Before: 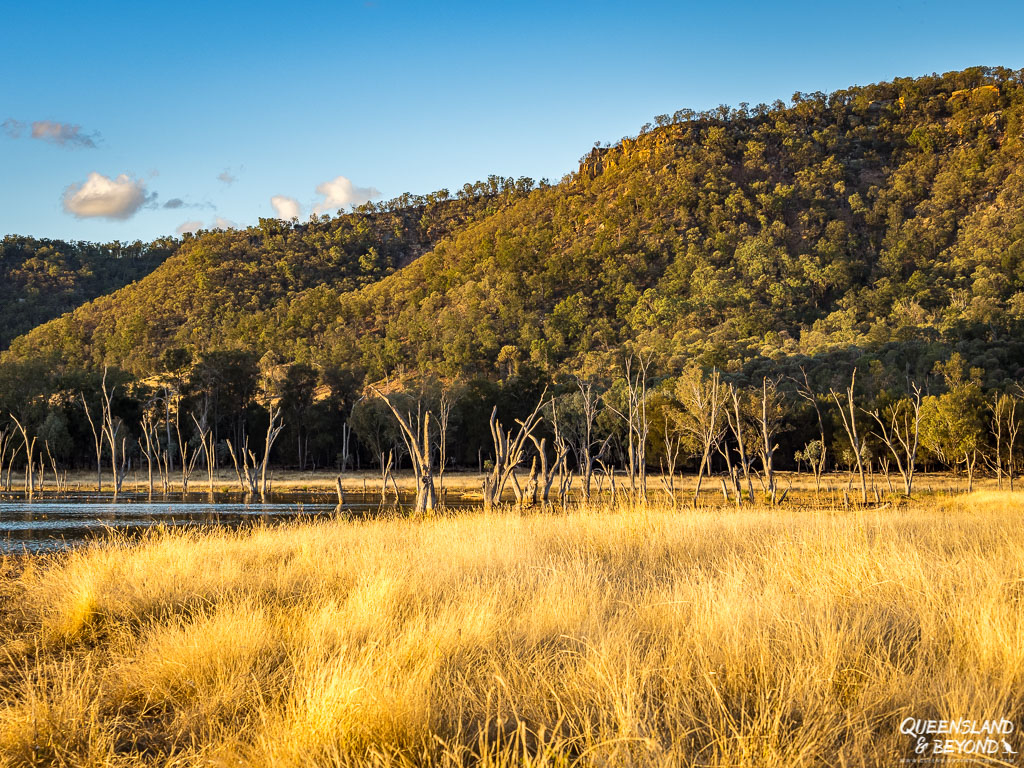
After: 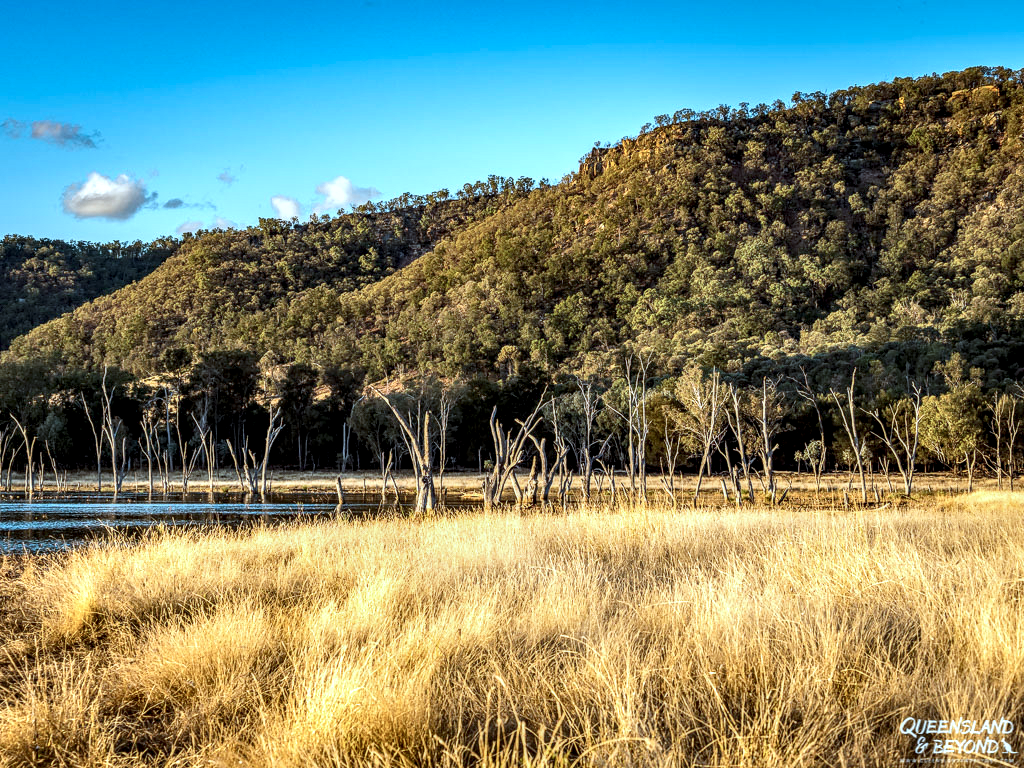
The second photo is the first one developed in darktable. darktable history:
local contrast: highlights 60%, shadows 59%, detail 160%
color correction: highlights a* -9.64, highlights b* -21.83
